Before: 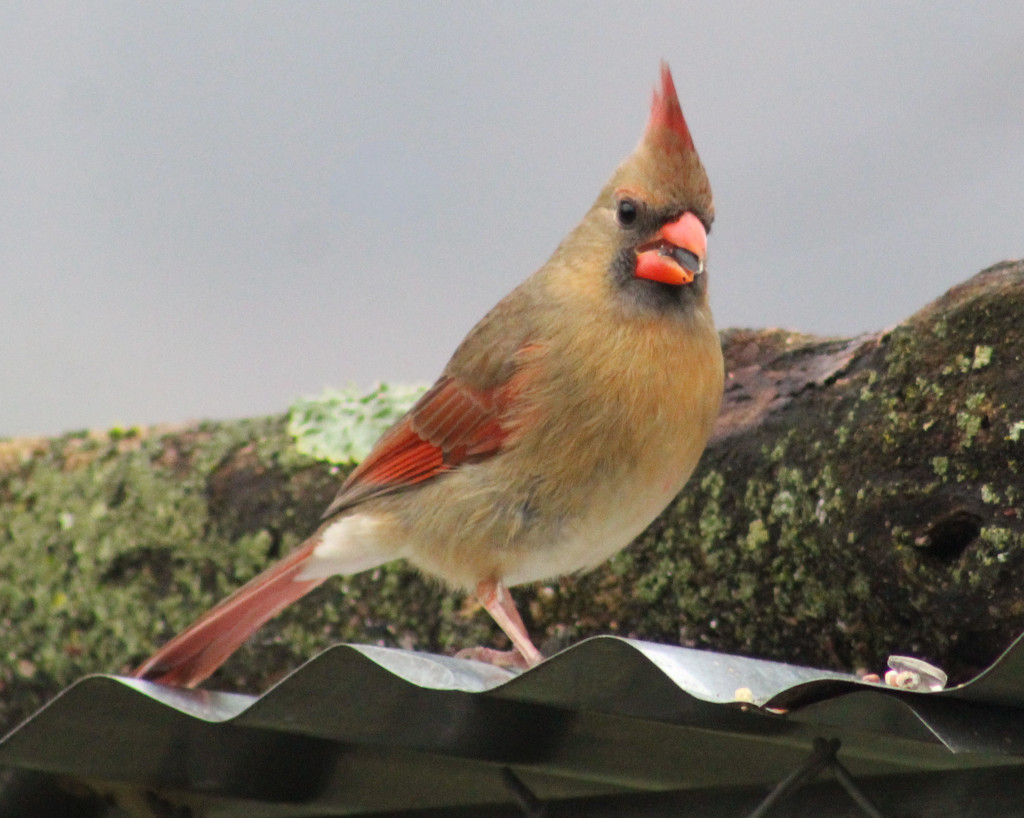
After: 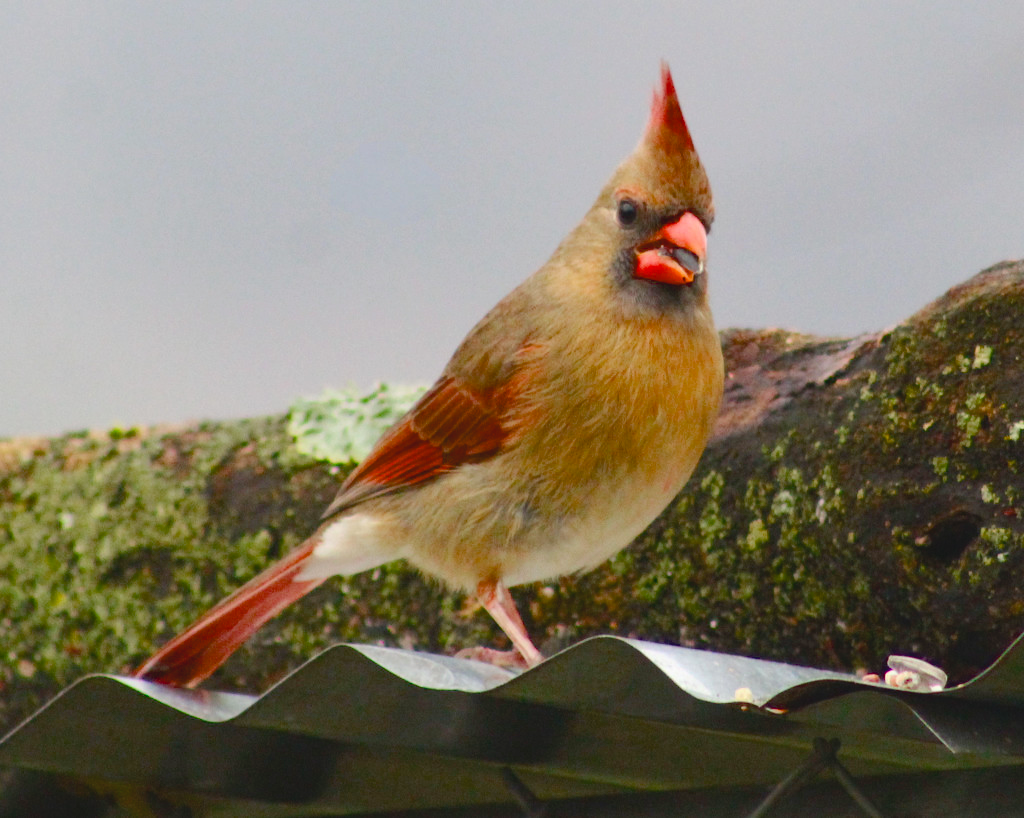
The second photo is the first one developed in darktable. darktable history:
color balance rgb: perceptual saturation grading › global saturation 20%, perceptual saturation grading › highlights -25.277%, perceptual saturation grading › shadows 49.681%, perceptual brilliance grading › highlights 7.039%, perceptual brilliance grading › mid-tones 18.136%, perceptual brilliance grading › shadows -5.428%, saturation formula JzAzBz (2021)
contrast brightness saturation: contrast -0.113
